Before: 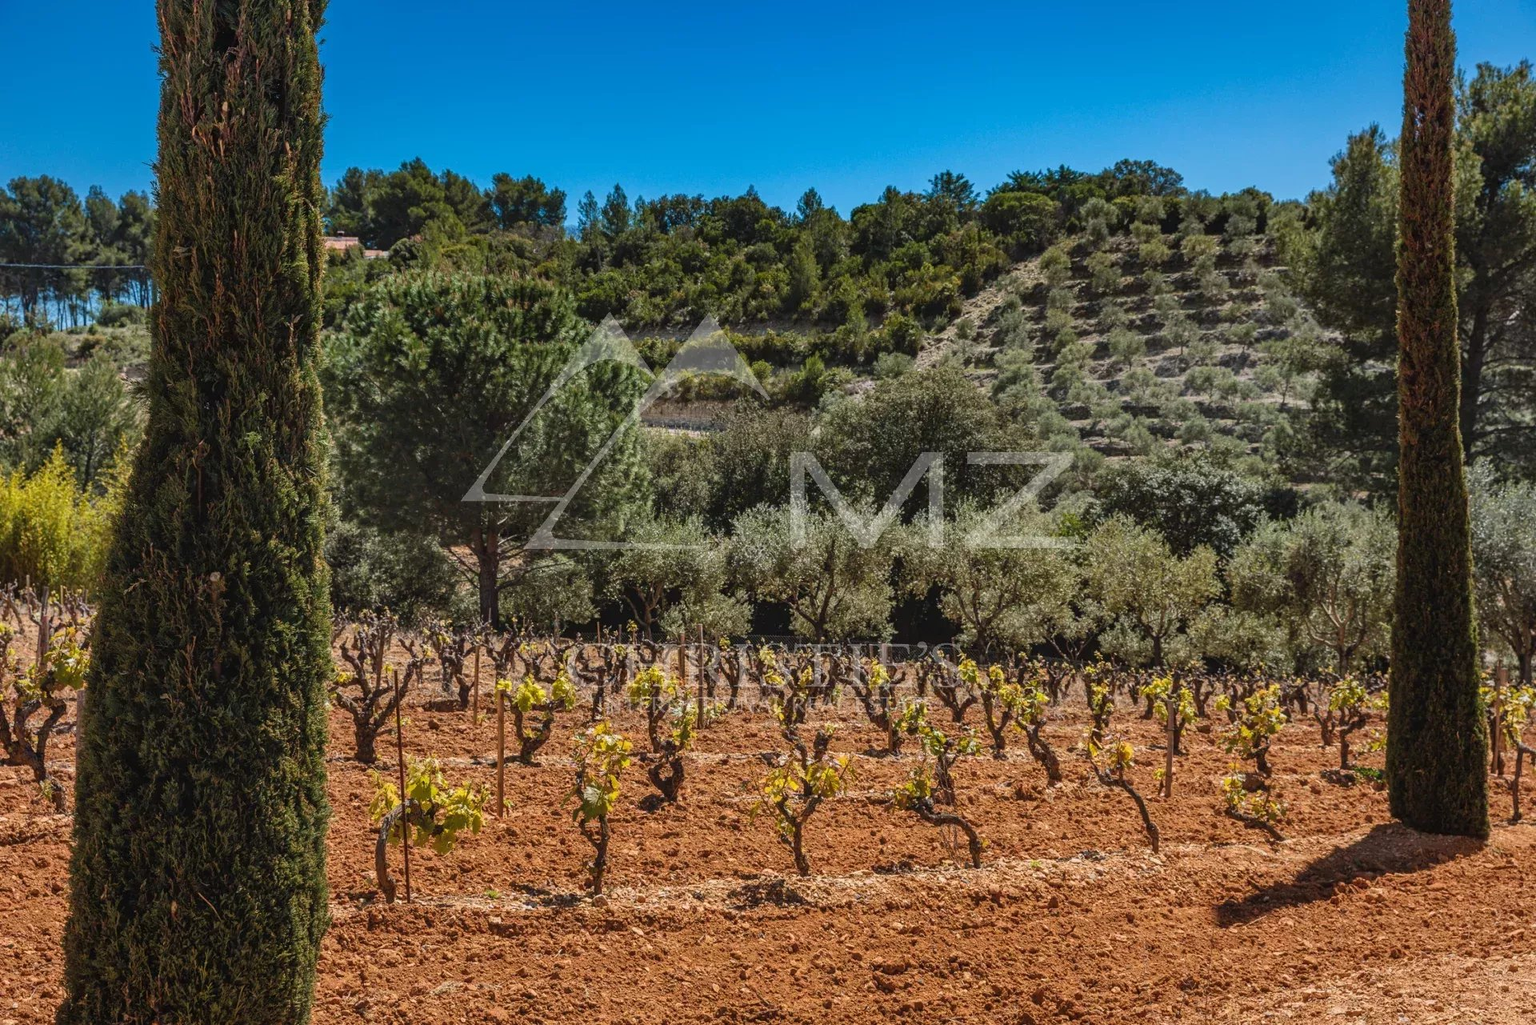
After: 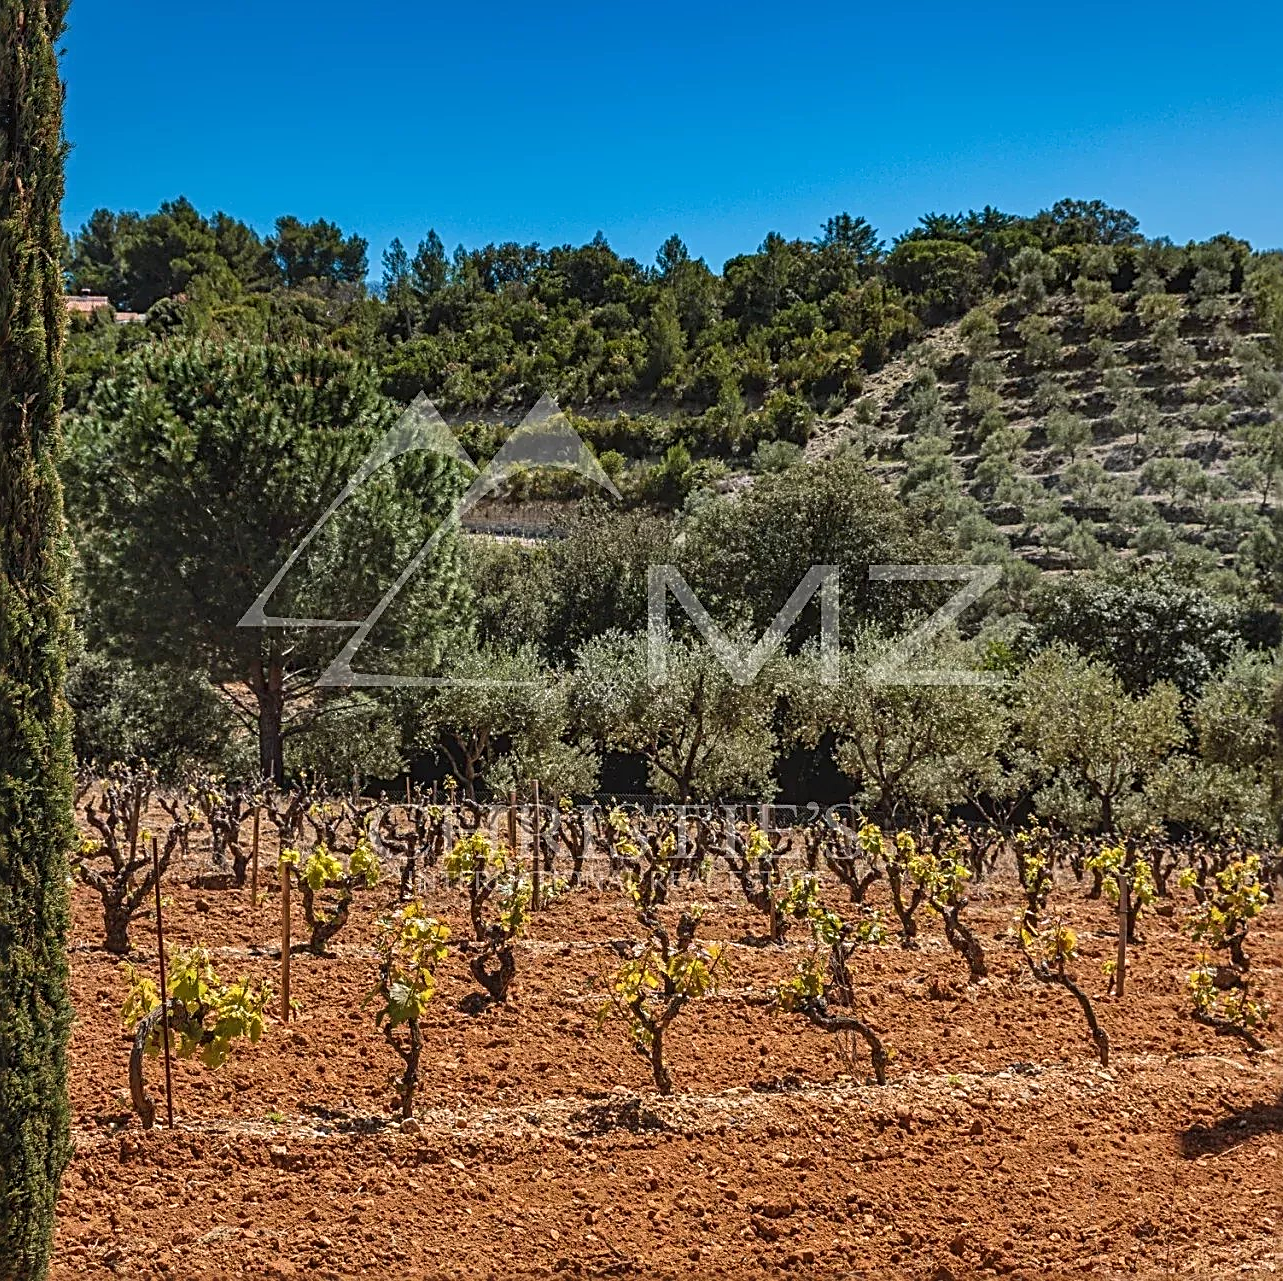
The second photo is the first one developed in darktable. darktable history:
sharpen: radius 2.817, amount 0.715
crop and rotate: left 17.732%, right 15.423%
